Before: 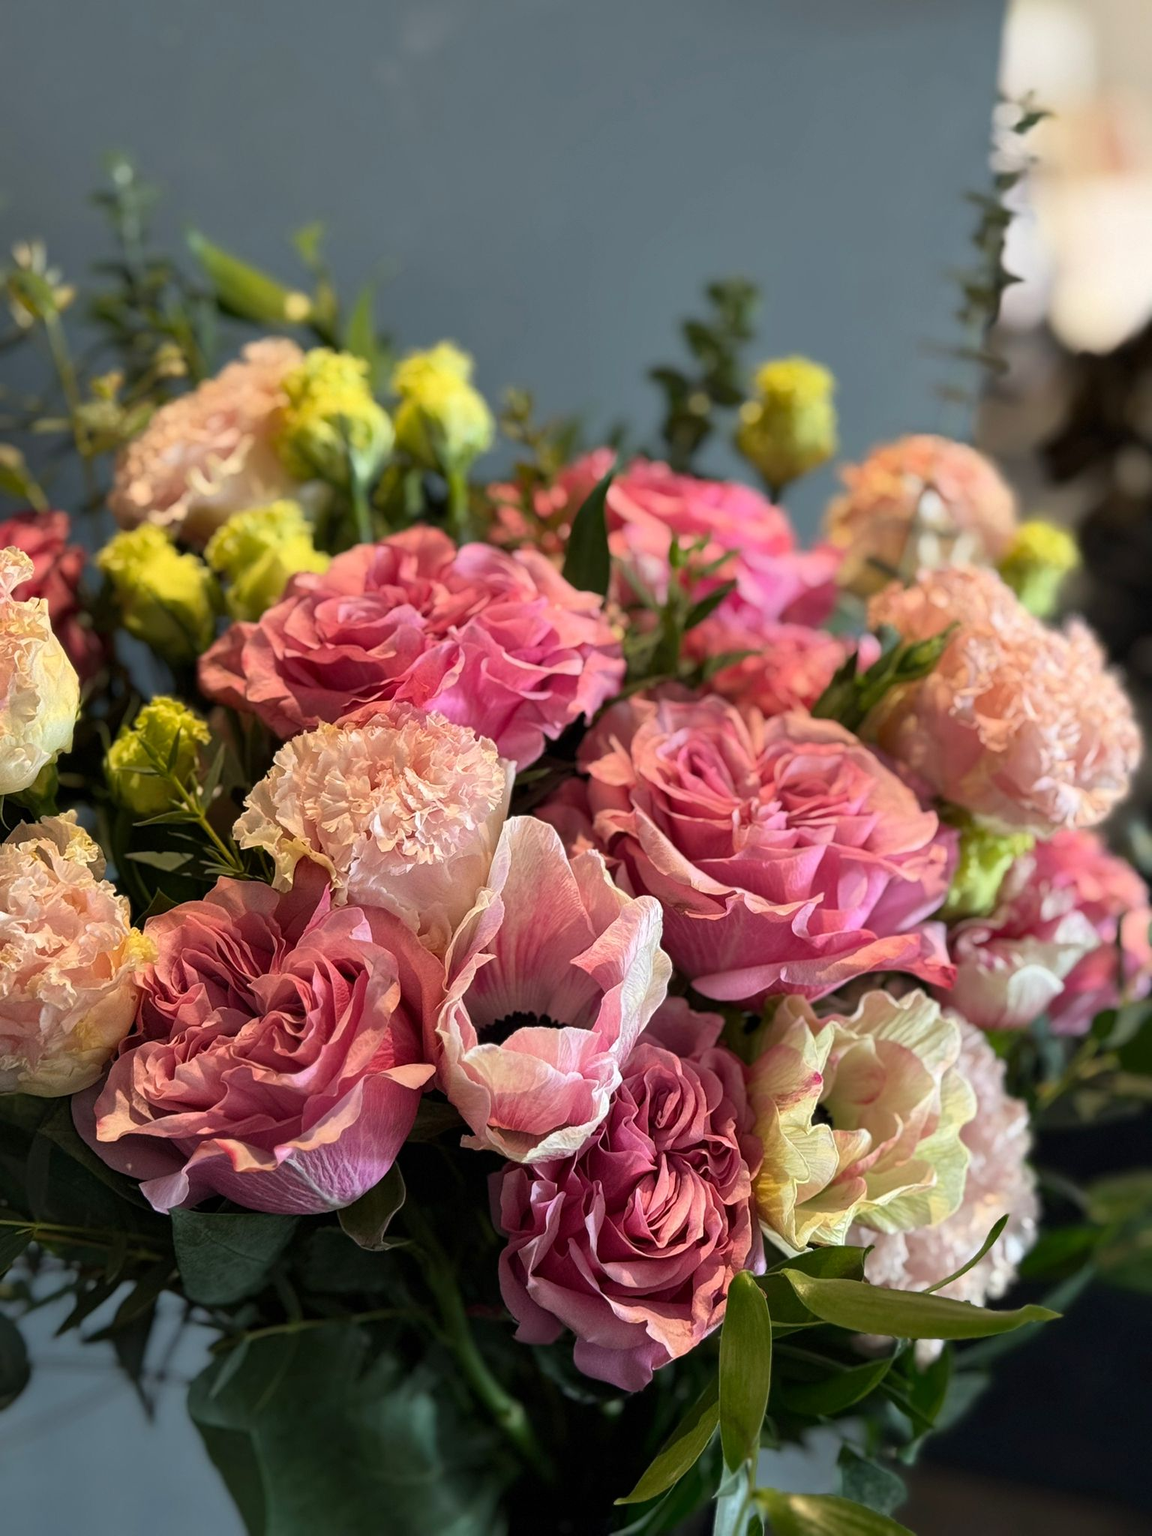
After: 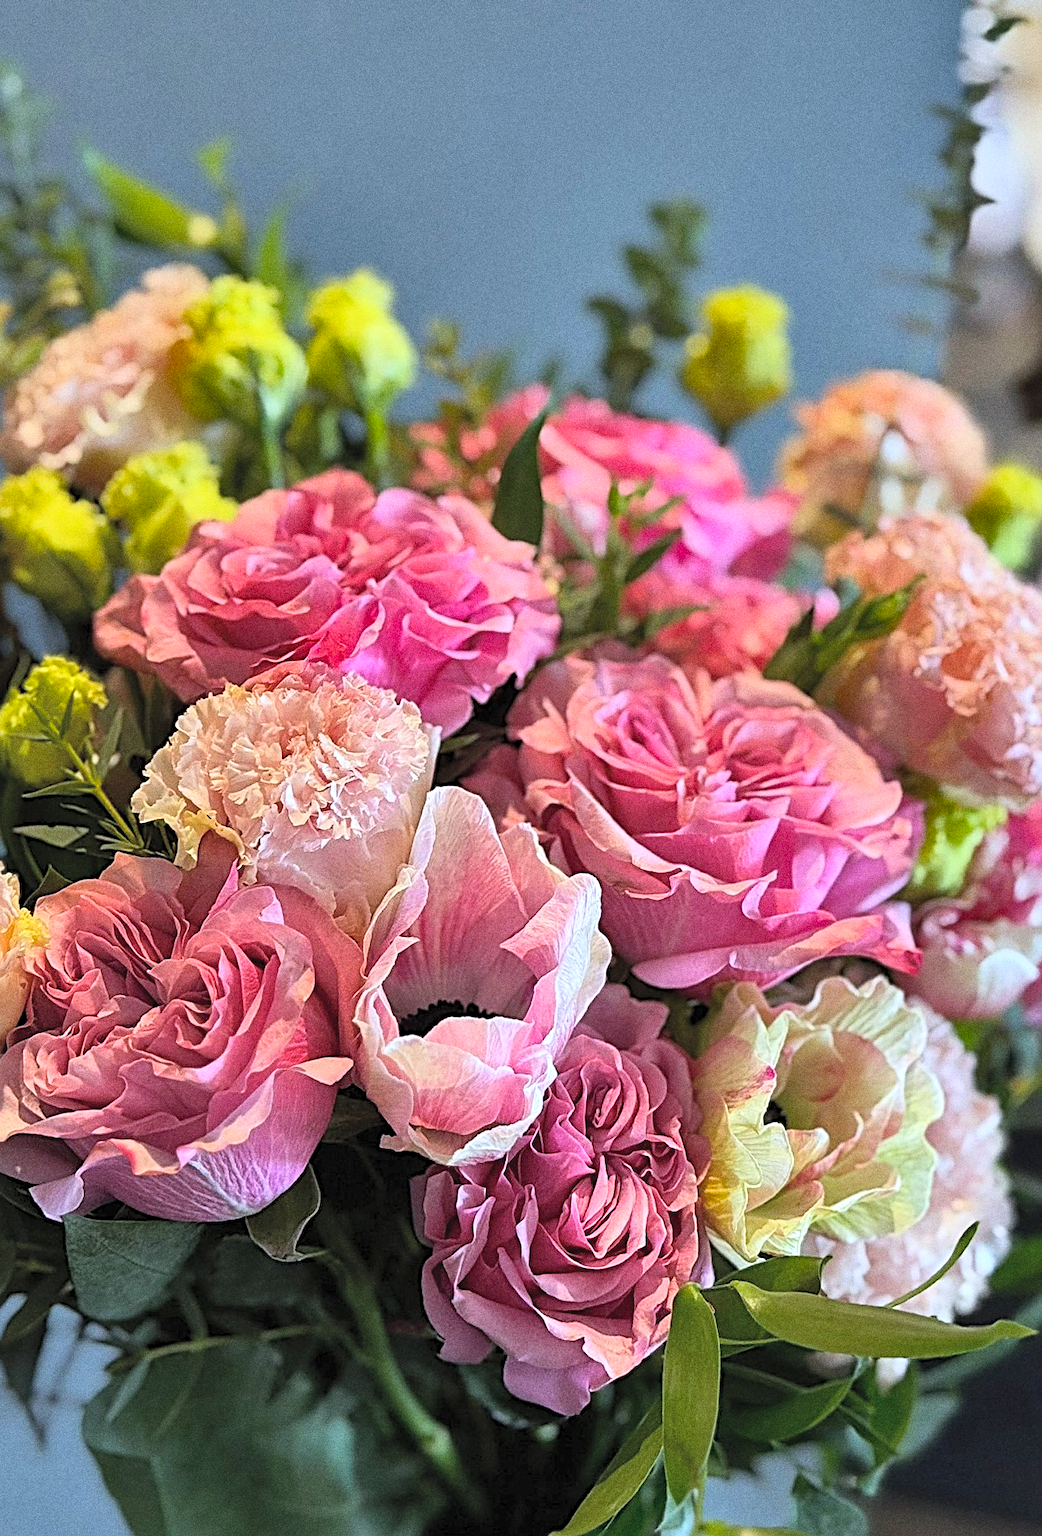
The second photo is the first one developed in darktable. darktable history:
crop: left 9.807%, top 6.259%, right 7.334%, bottom 2.177%
color balance rgb: shadows fall-off 101%, linear chroma grading › mid-tones 7.63%, perceptual saturation grading › mid-tones 11.68%, mask middle-gray fulcrum 22.45%, global vibrance 10.11%, saturation formula JzAzBz (2021)
local contrast: mode bilateral grid, contrast 15, coarseness 36, detail 105%, midtone range 0.2
shadows and highlights: shadows 30.63, highlights -63.22, shadows color adjustment 98%, highlights color adjustment 58.61%, soften with gaussian
white balance: red 0.931, blue 1.11
sharpen: radius 3.025, amount 0.757
contrast brightness saturation: contrast 0.1, brightness 0.3, saturation 0.14
grain: coarseness 0.09 ISO, strength 40%
